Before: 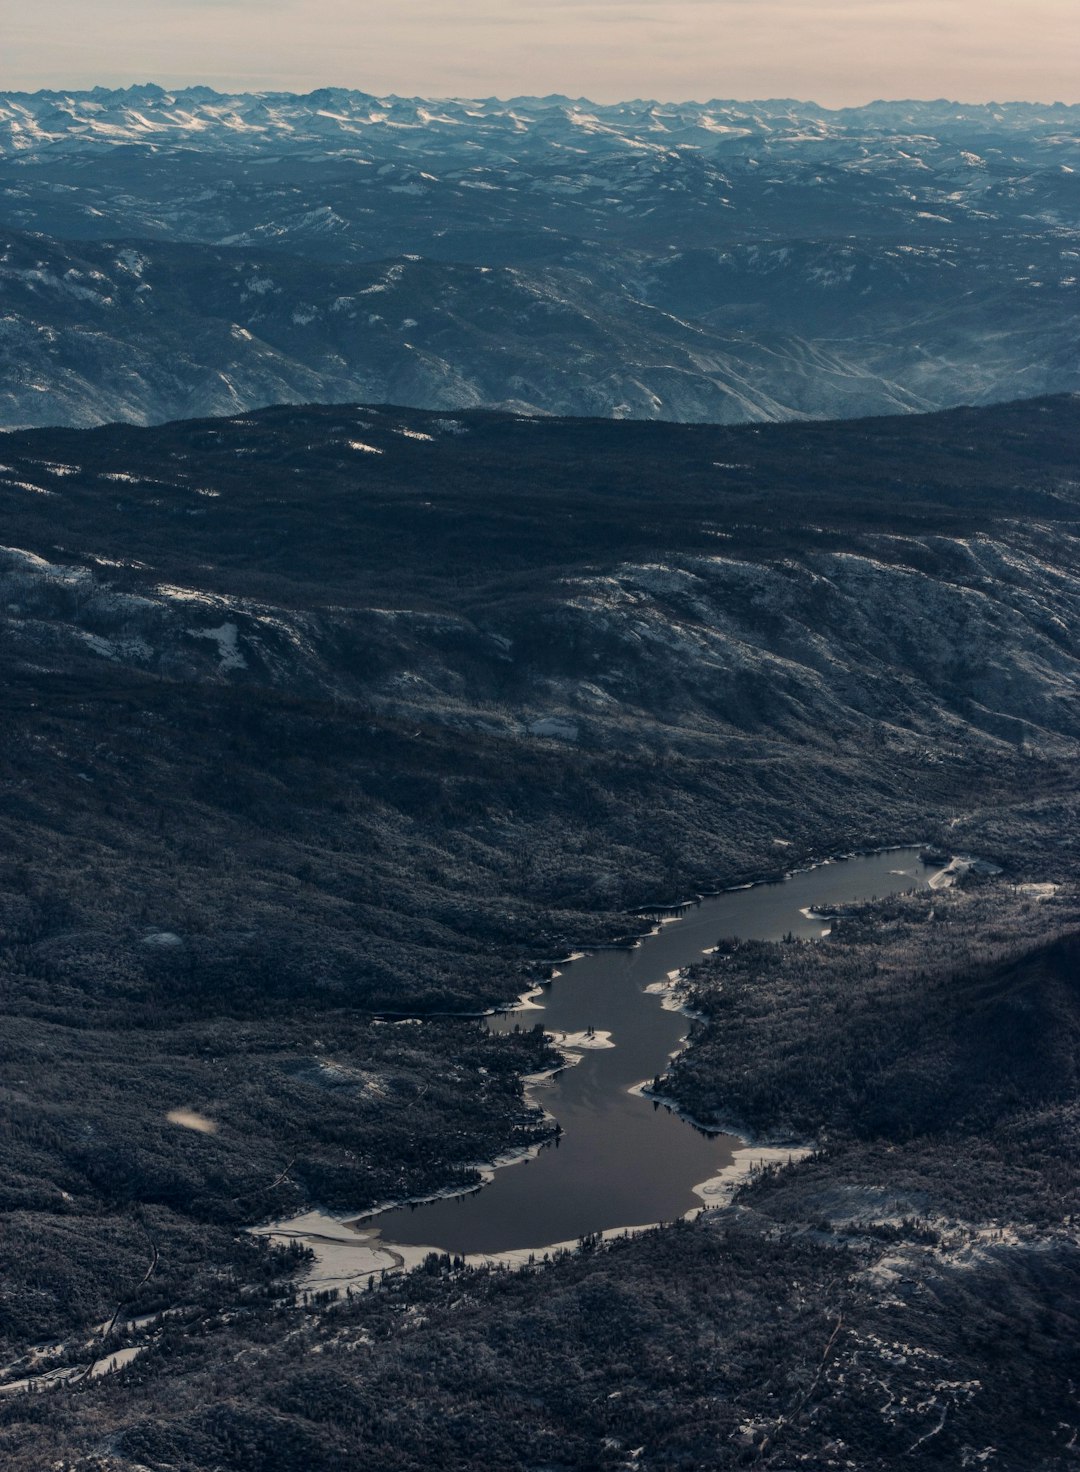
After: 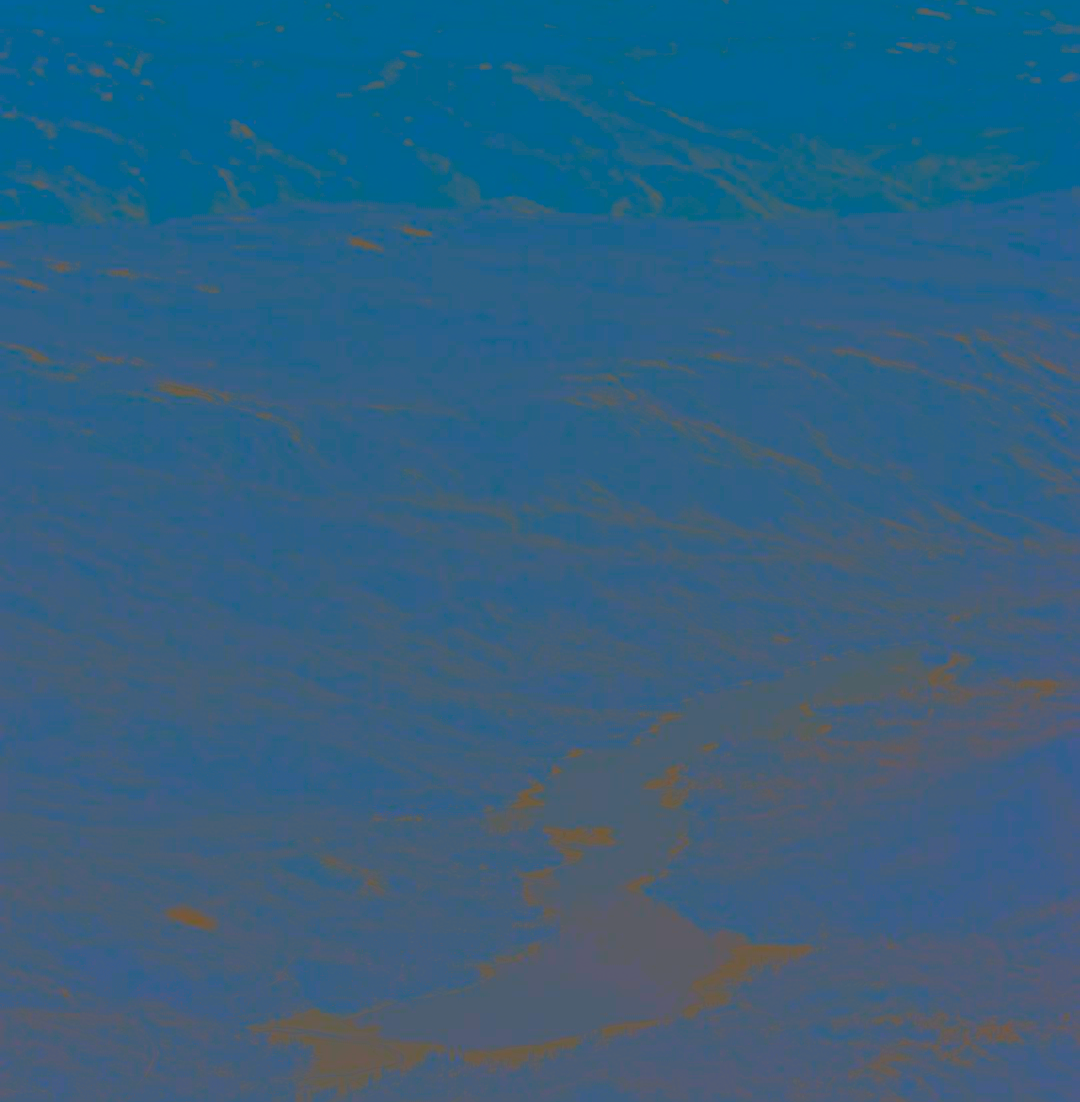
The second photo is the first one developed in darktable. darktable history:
contrast brightness saturation: contrast -0.988, brightness -0.162, saturation 0.757
local contrast: highlights 104%, shadows 102%, detail 119%, midtone range 0.2
levels: levels [0.031, 0.5, 0.969]
sharpen: amount 1.866
crop: top 13.857%, bottom 11.268%
tone equalizer: edges refinement/feathering 500, mask exposure compensation -1.57 EV, preserve details no
exposure: black level correction 0.002, exposure 0.673 EV, compensate highlight preservation false
